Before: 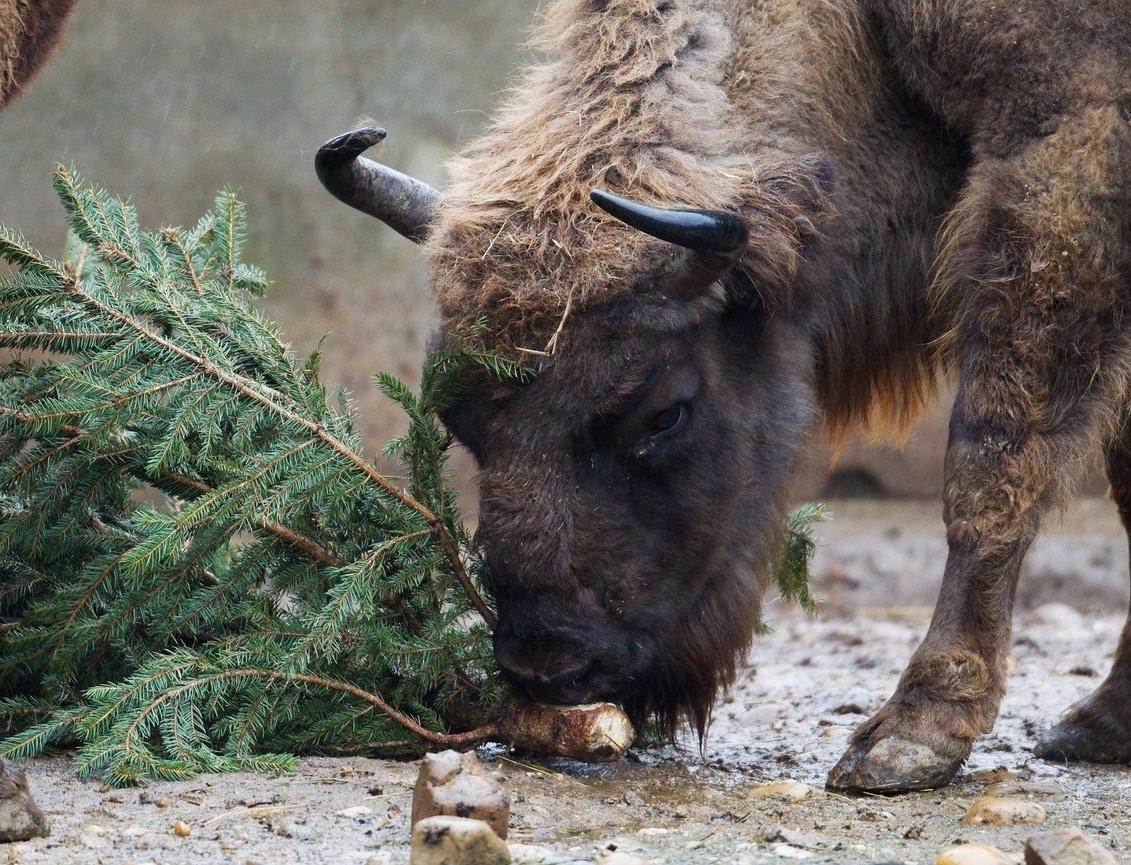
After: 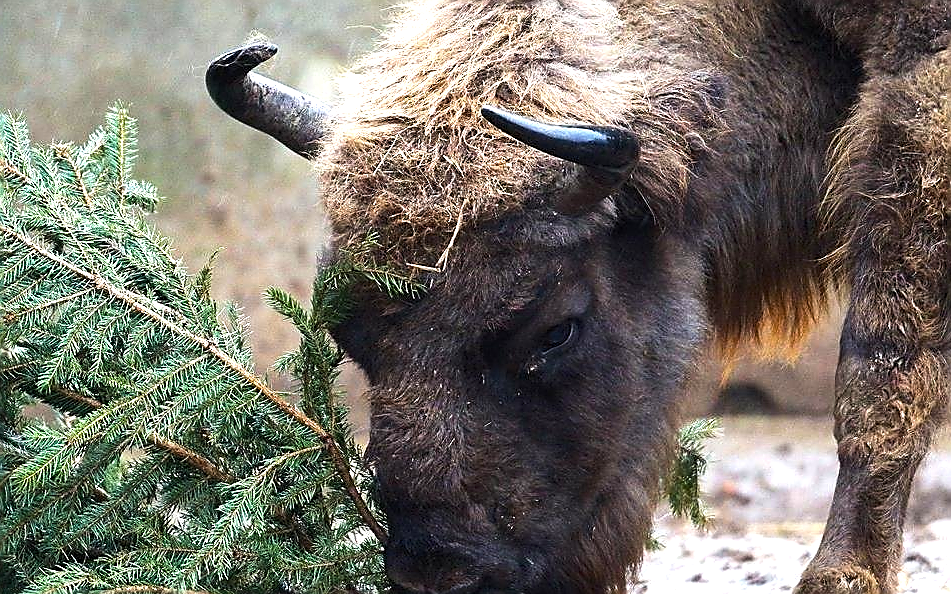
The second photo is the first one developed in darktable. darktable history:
tone equalizer: -8 EV -0.435 EV, -7 EV -0.362 EV, -6 EV -0.366 EV, -5 EV -0.236 EV, -3 EV 0.2 EV, -2 EV 0.336 EV, -1 EV 0.381 EV, +0 EV 0.388 EV, edges refinement/feathering 500, mask exposure compensation -1.57 EV, preserve details no
color balance rgb: global offset › hue 171.15°, perceptual saturation grading › global saturation 17.724%, perceptual brilliance grading › highlights 2.994%, global vibrance 4.929%
sharpen: radius 1.359, amount 1.256, threshold 0.681
crop and rotate: left 9.673%, top 9.781%, right 6.175%, bottom 21.545%
exposure: black level correction 0, exposure 0.498 EV, compensate highlight preservation false
